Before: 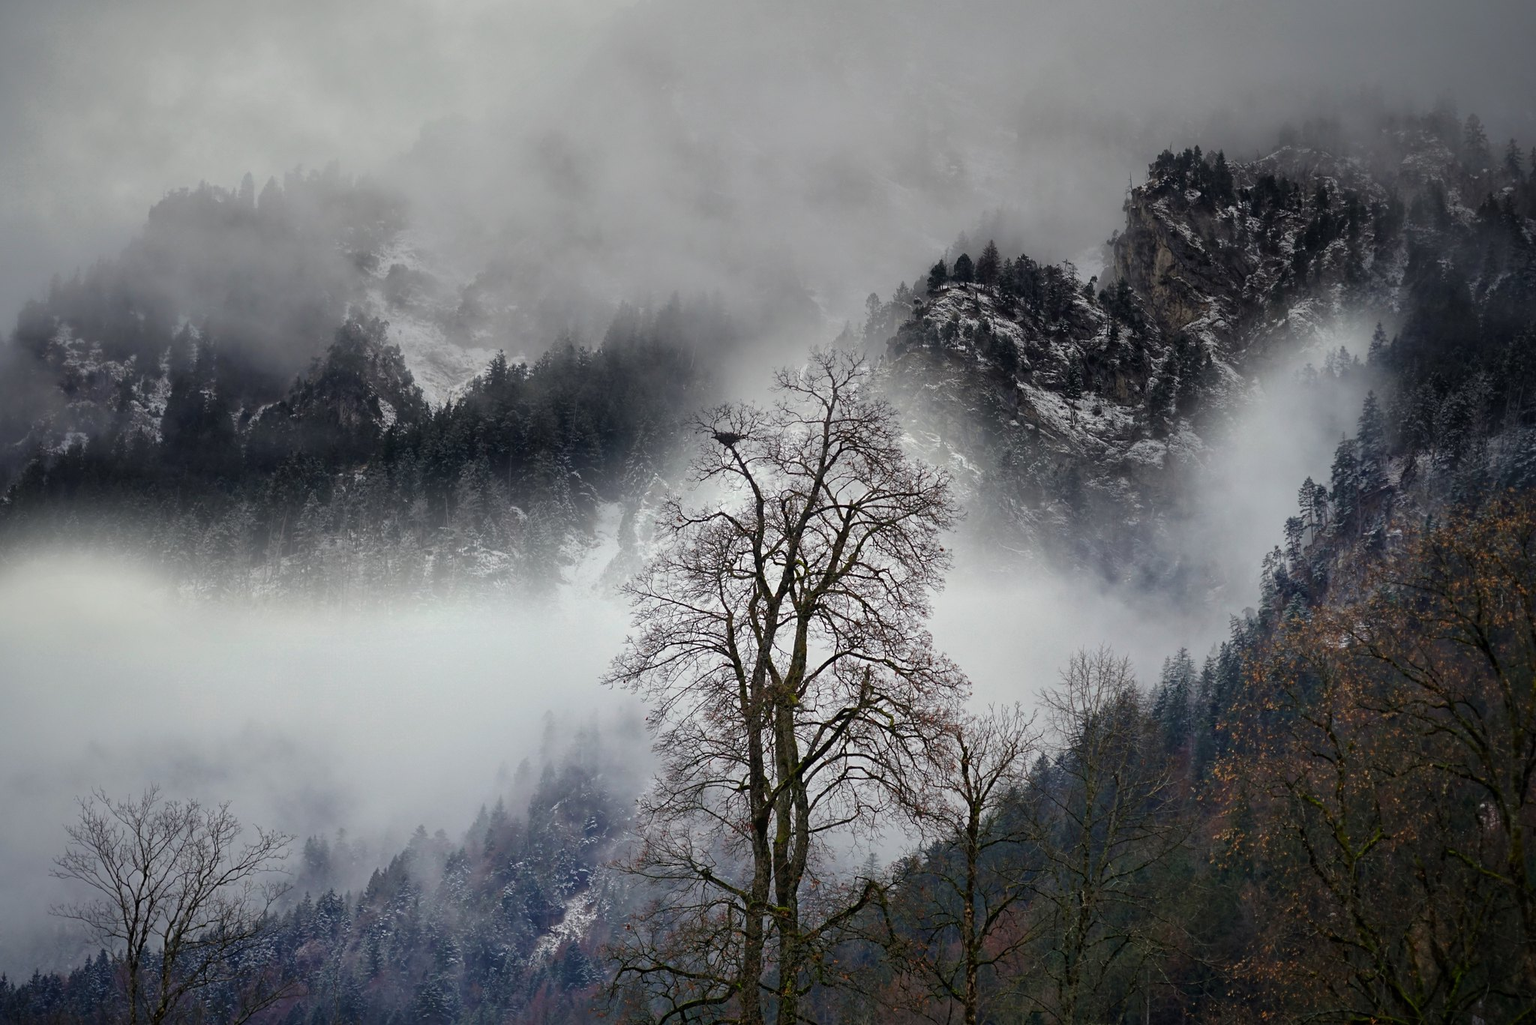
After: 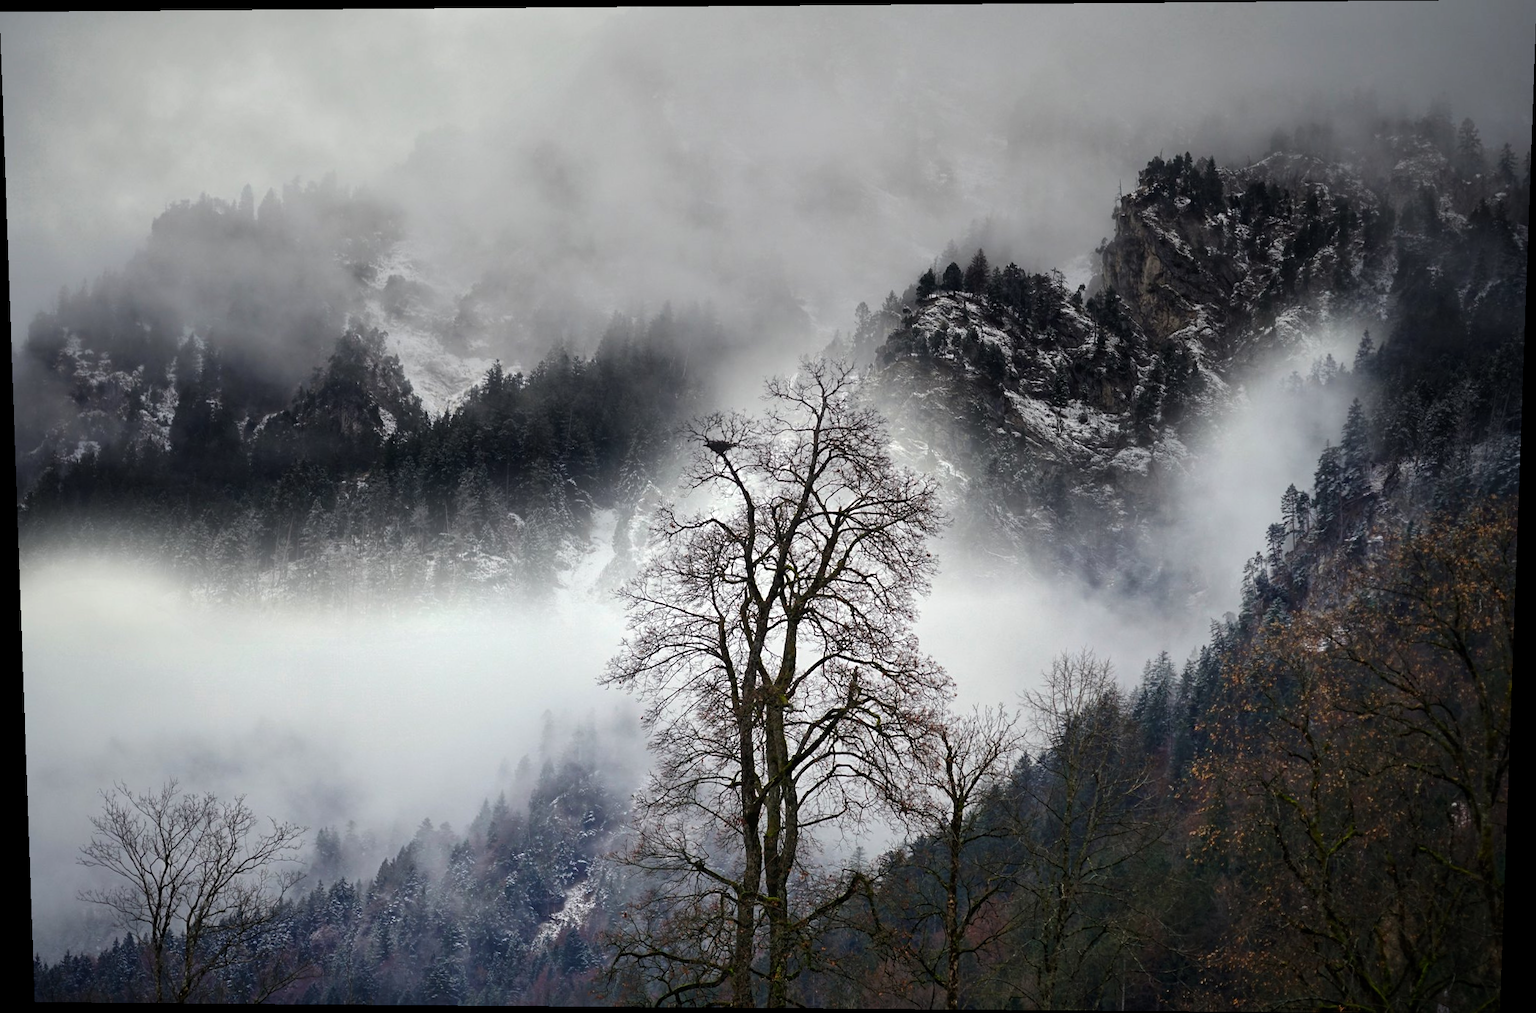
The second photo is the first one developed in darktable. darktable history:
tone equalizer: -8 EV -0.417 EV, -7 EV -0.389 EV, -6 EV -0.333 EV, -5 EV -0.222 EV, -3 EV 0.222 EV, -2 EV 0.333 EV, -1 EV 0.389 EV, +0 EV 0.417 EV, edges refinement/feathering 500, mask exposure compensation -1.57 EV, preserve details no
rotate and perspective: lens shift (vertical) 0.048, lens shift (horizontal) -0.024, automatic cropping off
